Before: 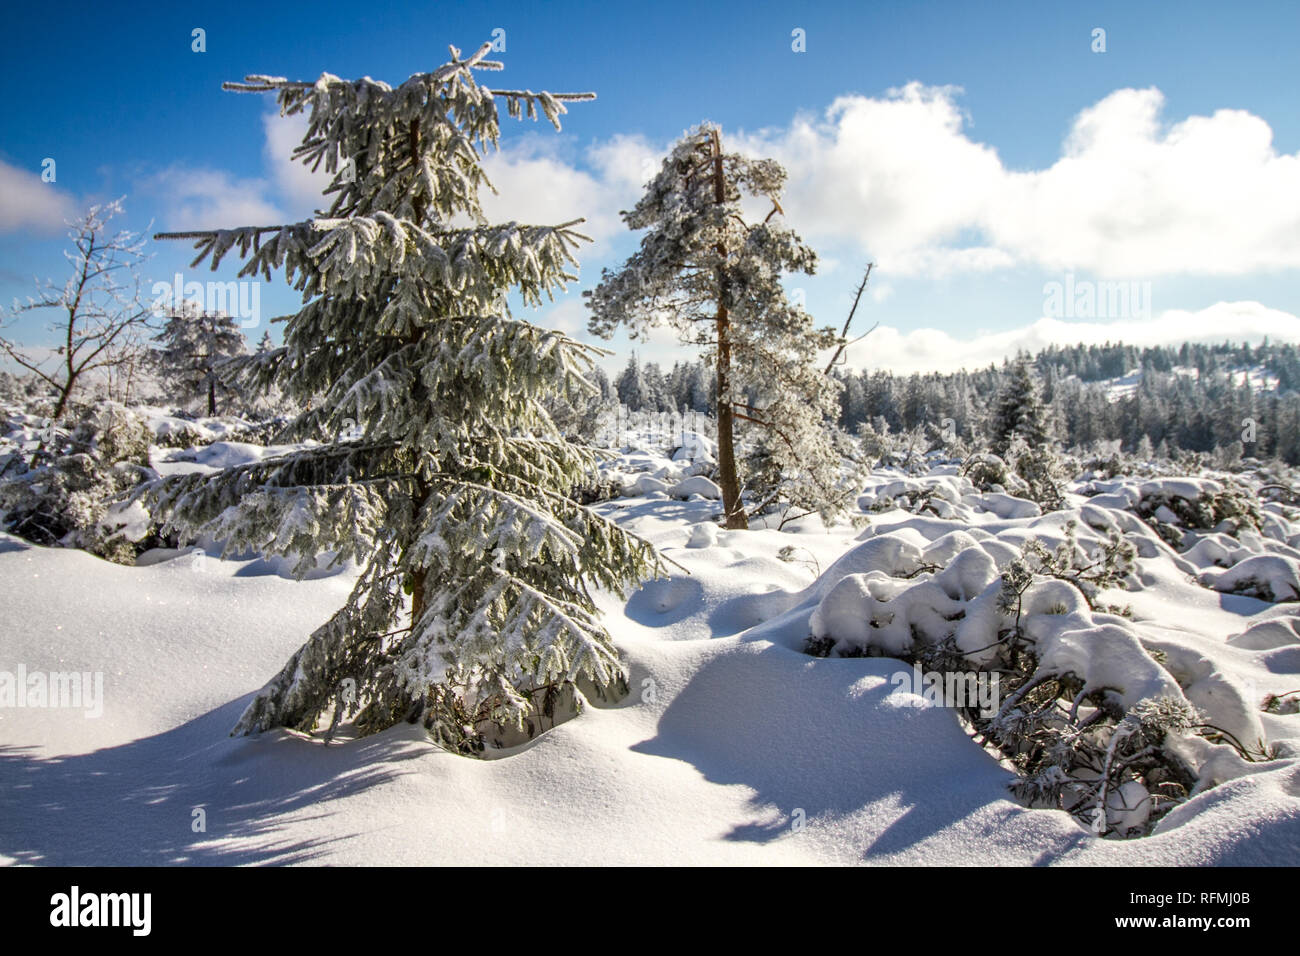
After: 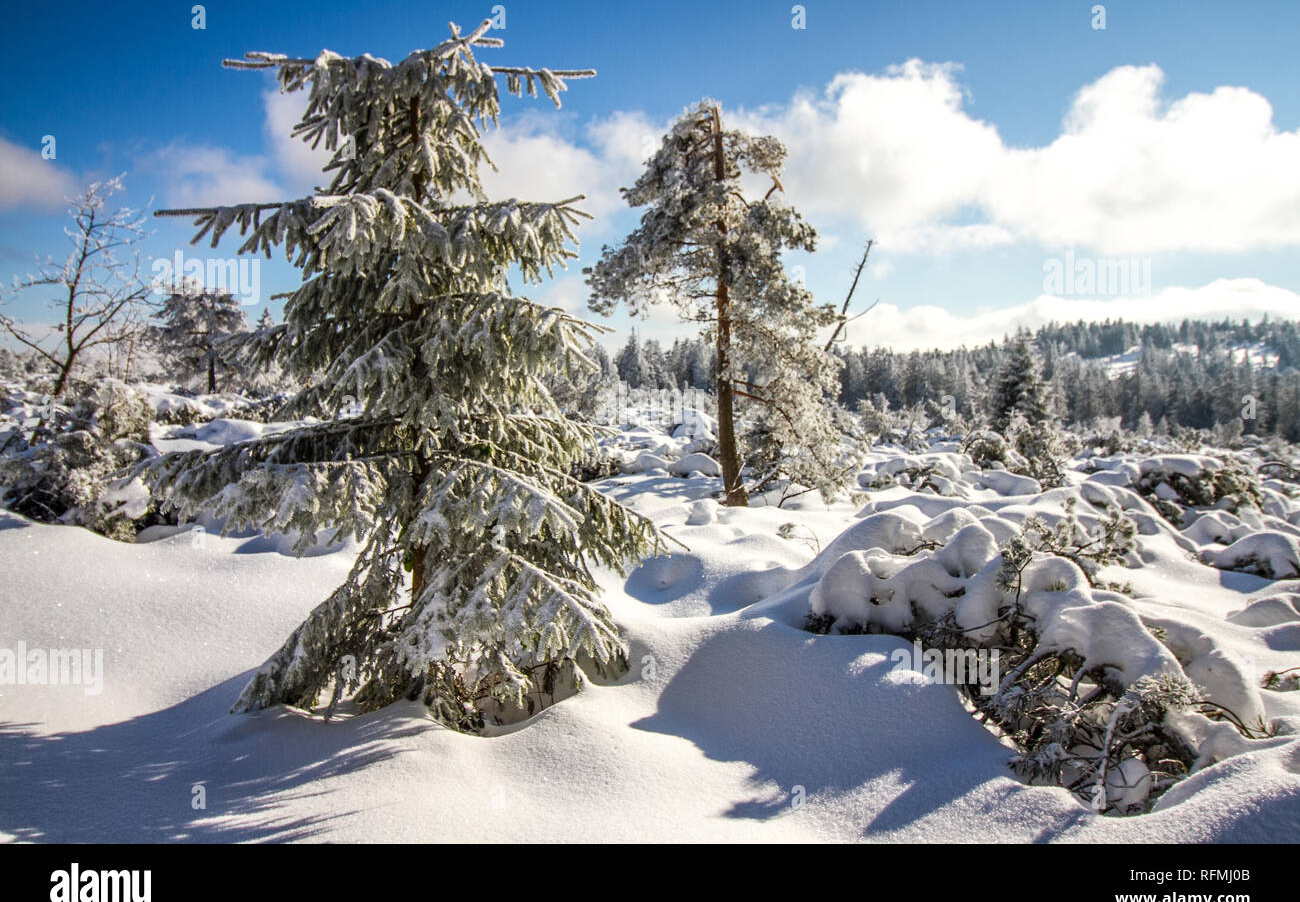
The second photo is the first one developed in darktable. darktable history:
crop and rotate: top 2.566%, bottom 3.016%
